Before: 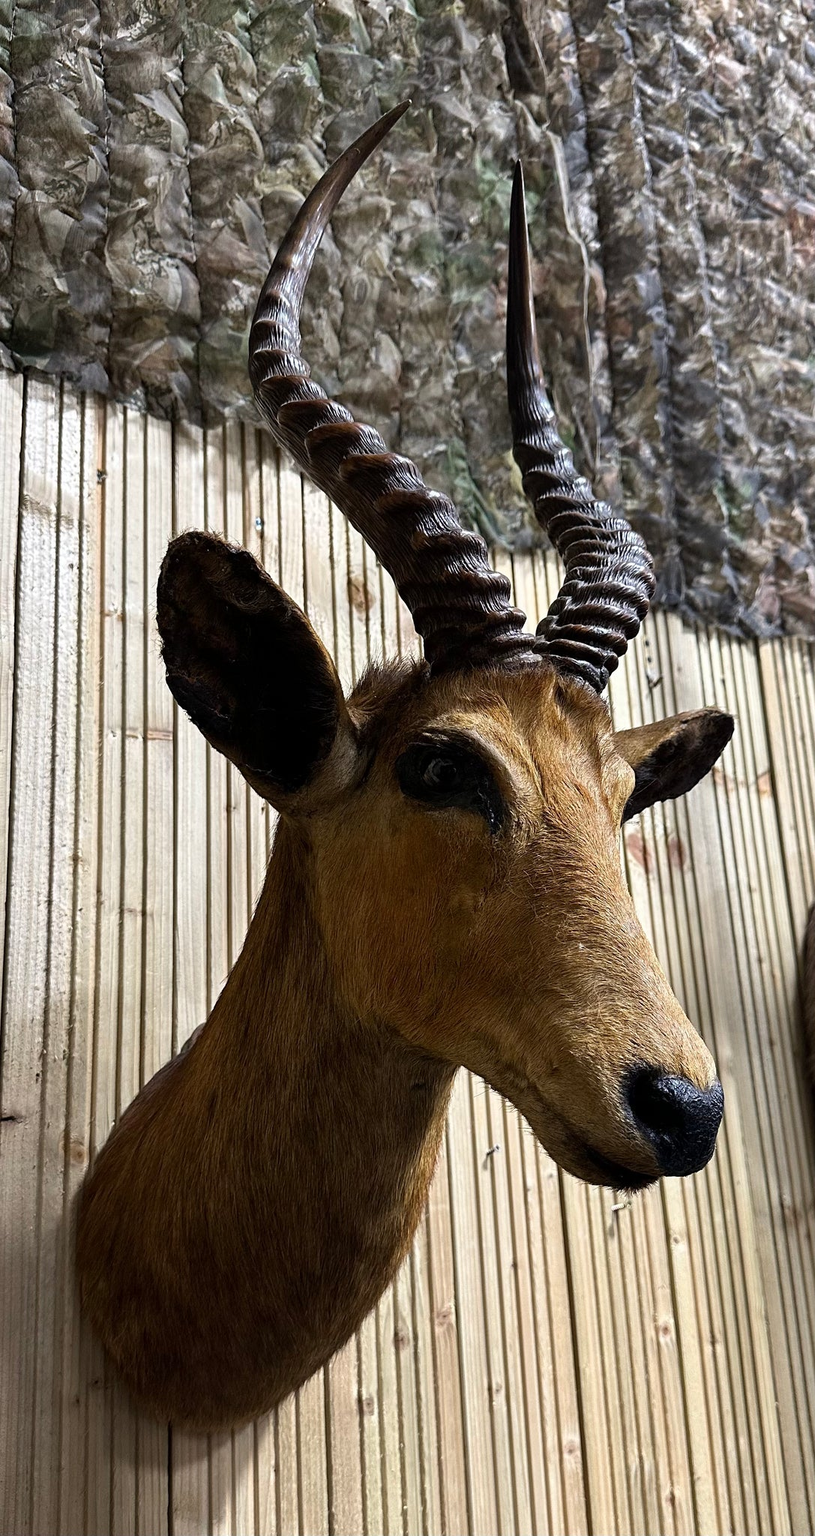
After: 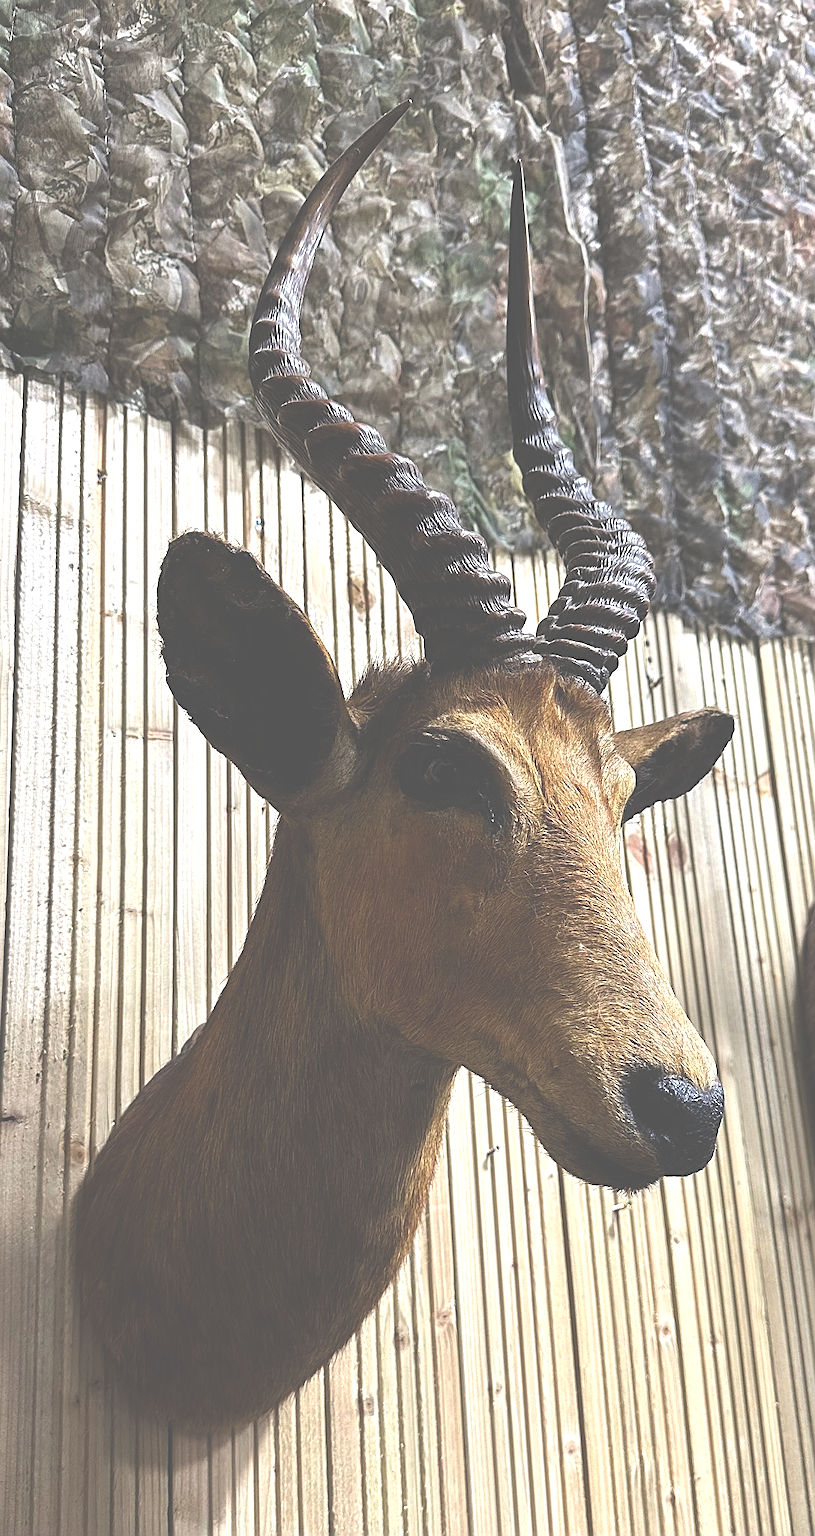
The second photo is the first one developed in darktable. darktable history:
sharpen: on, module defaults
exposure: black level correction -0.071, exposure 0.5 EV, compensate highlight preservation false
